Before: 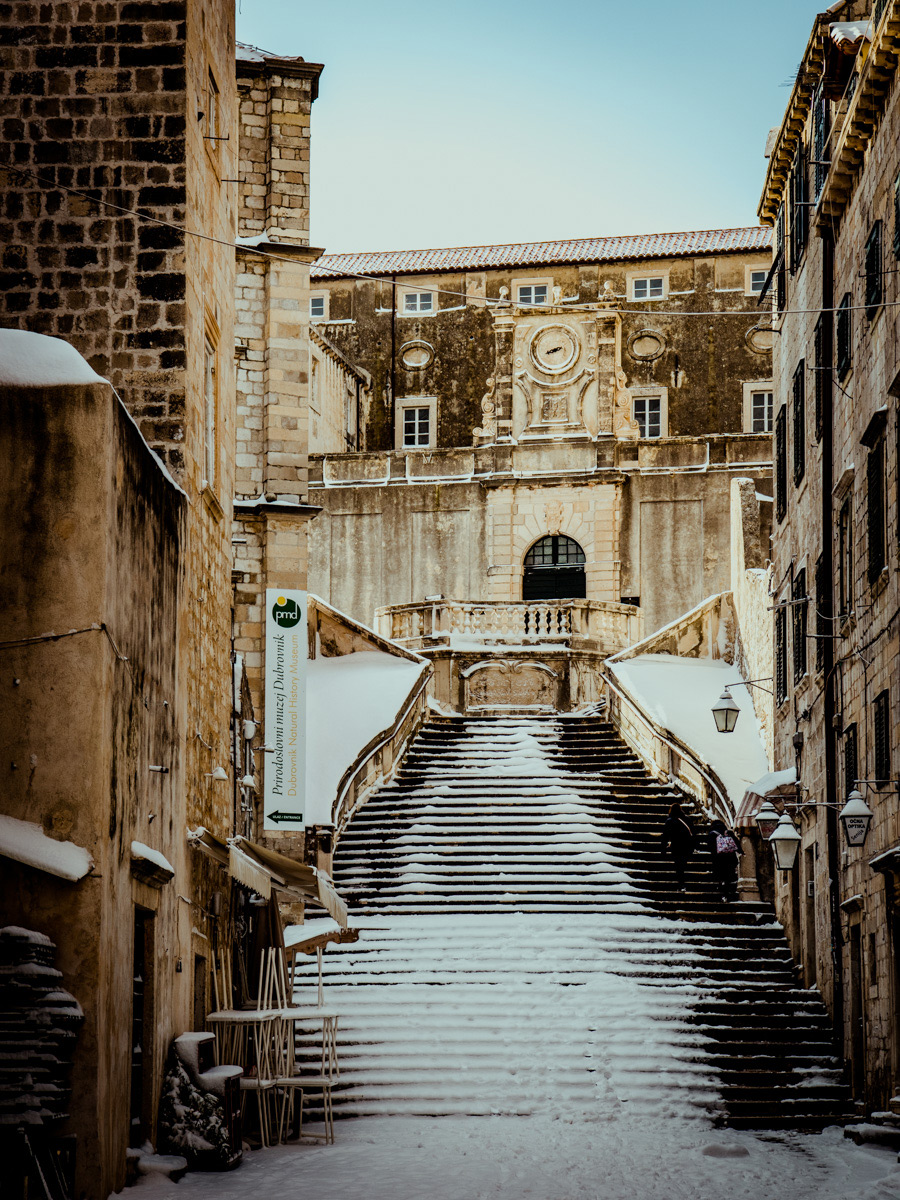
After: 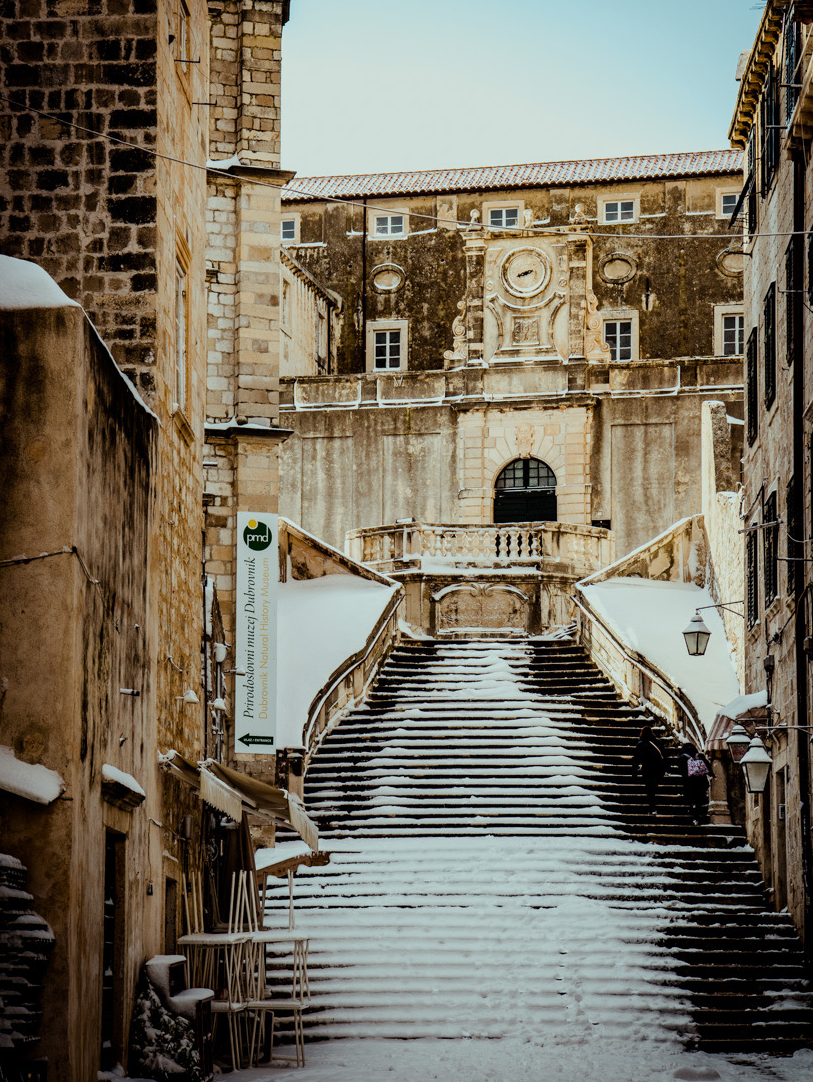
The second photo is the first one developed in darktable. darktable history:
crop: left 3.283%, top 6.497%, right 6.363%, bottom 3.295%
